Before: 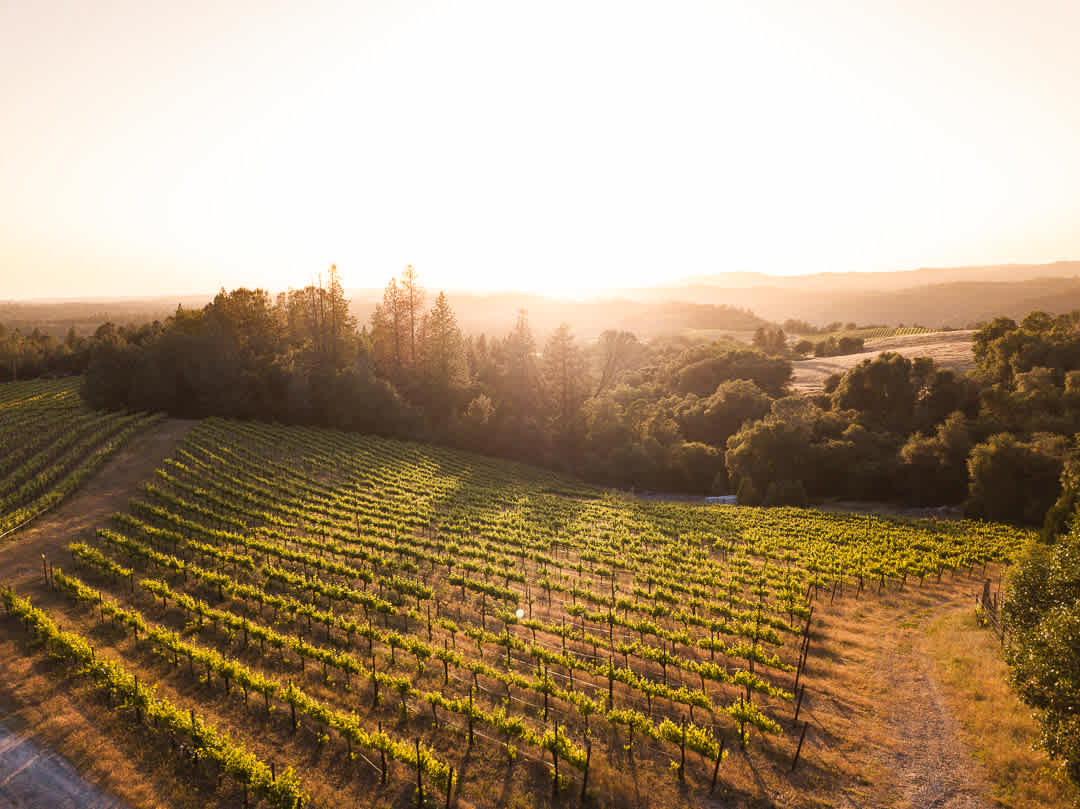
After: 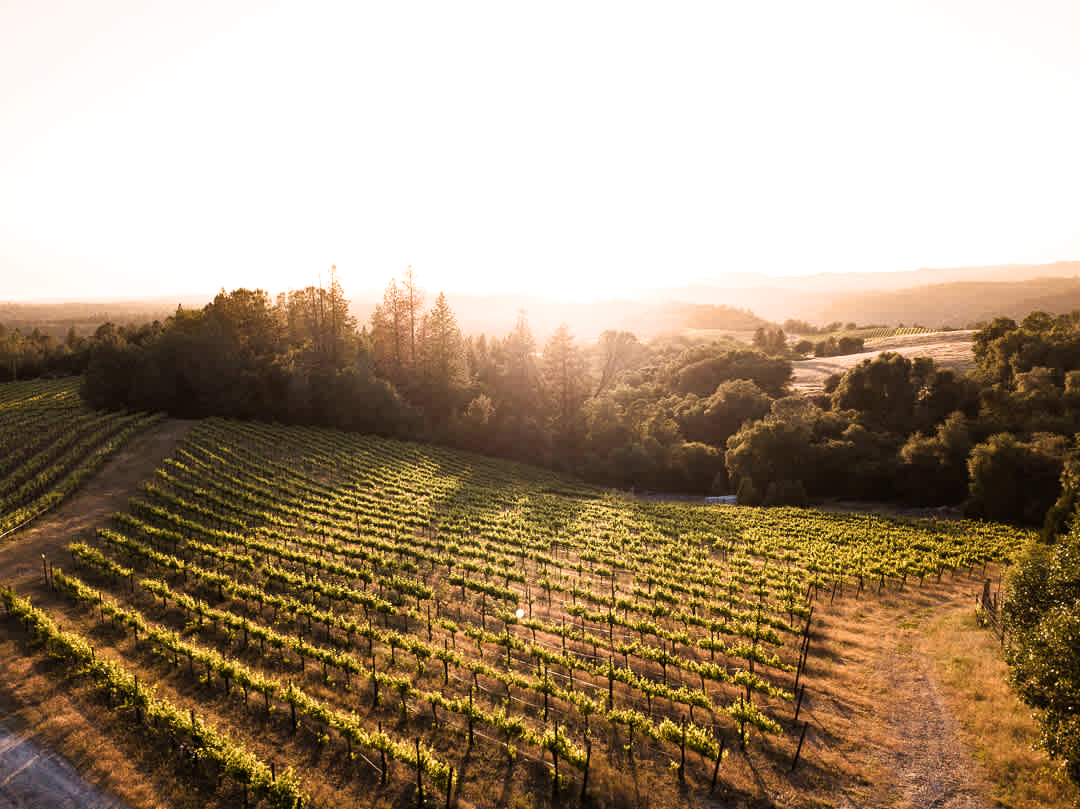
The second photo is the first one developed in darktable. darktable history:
filmic rgb: white relative exposure 2.34 EV, hardness 6.59
tone equalizer: on, module defaults
